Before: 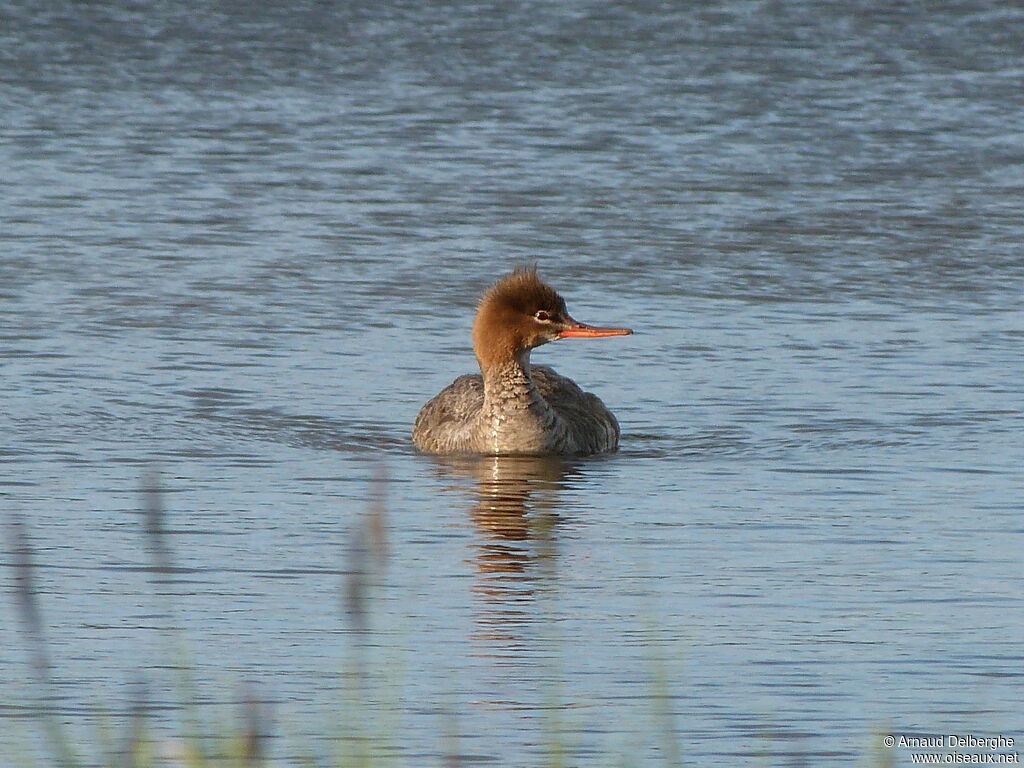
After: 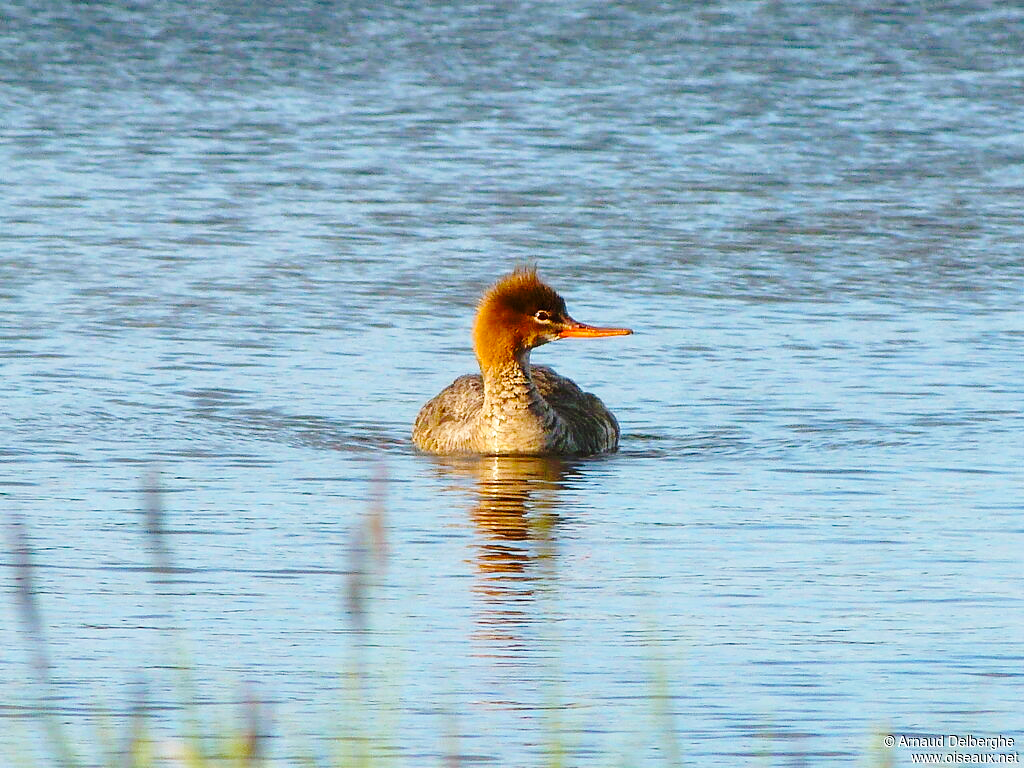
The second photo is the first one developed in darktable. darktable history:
base curve: curves: ch0 [(0, 0) (0.036, 0.037) (0.121, 0.228) (0.46, 0.76) (0.859, 0.983) (1, 1)], preserve colors none
tone equalizer: mask exposure compensation -0.5 EV
color balance rgb: perceptual saturation grading › global saturation 30.947%, global vibrance 30.286%
